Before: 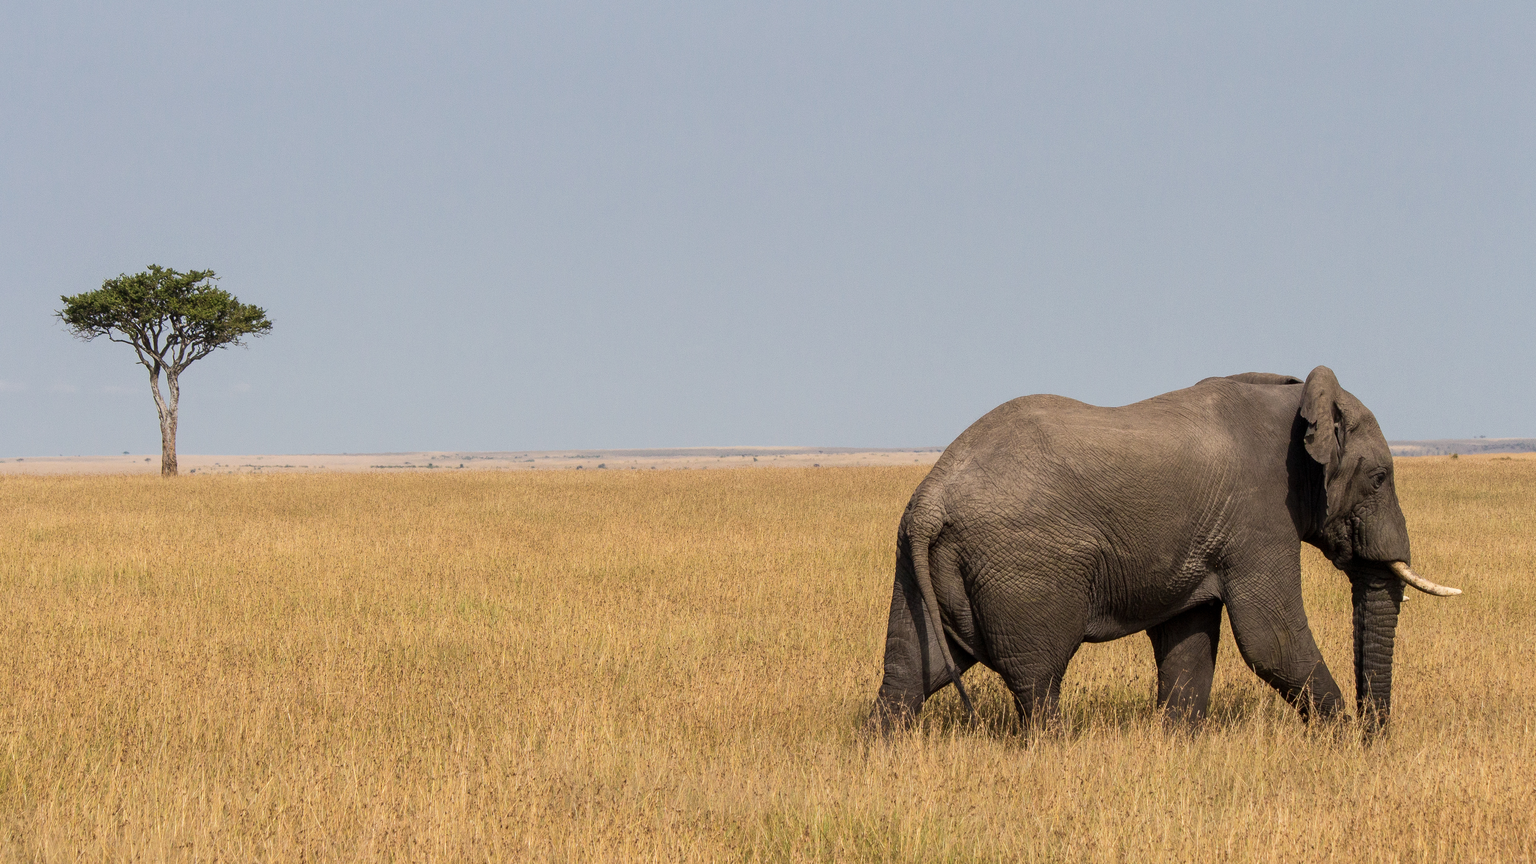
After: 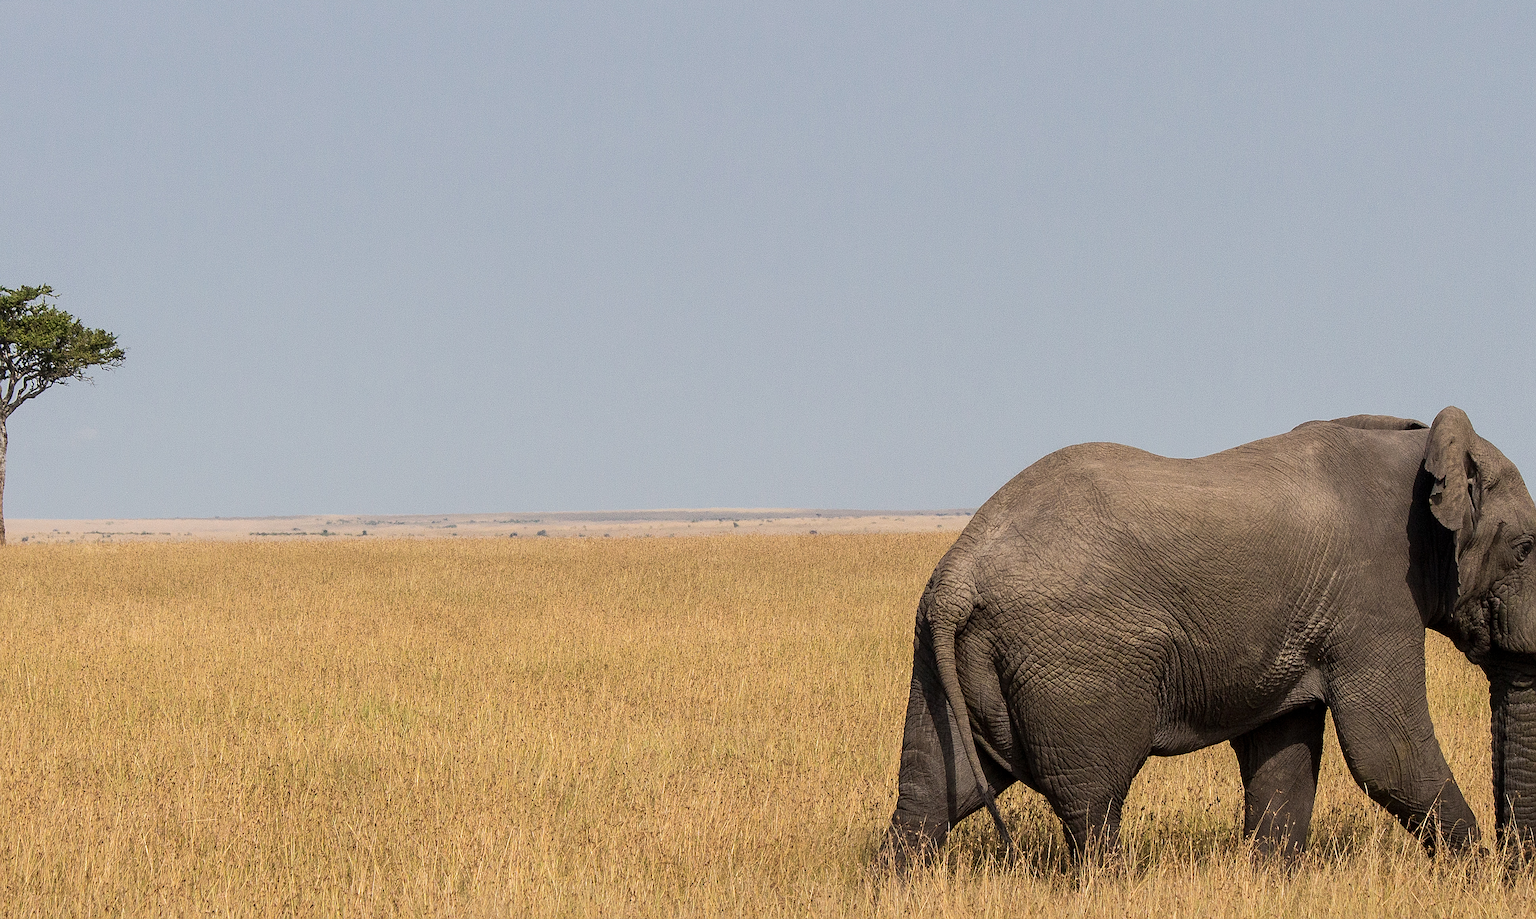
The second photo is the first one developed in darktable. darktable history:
sharpen: amount 0.593
crop: left 11.292%, top 5.175%, right 9.581%, bottom 10.602%
